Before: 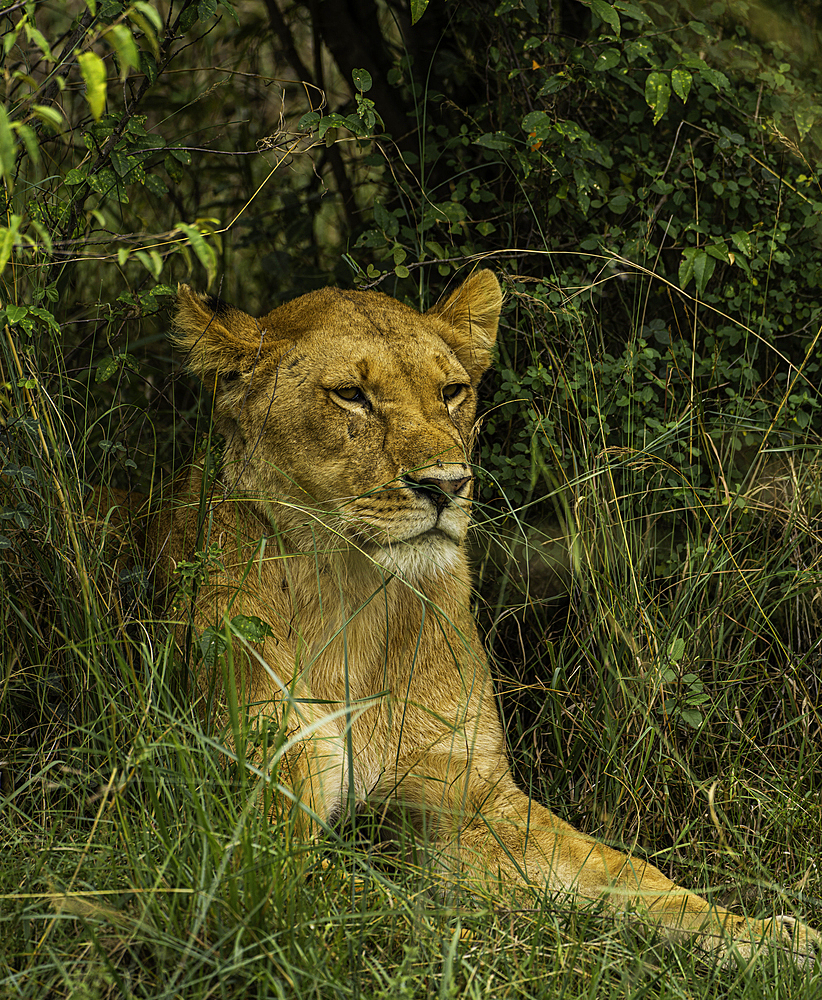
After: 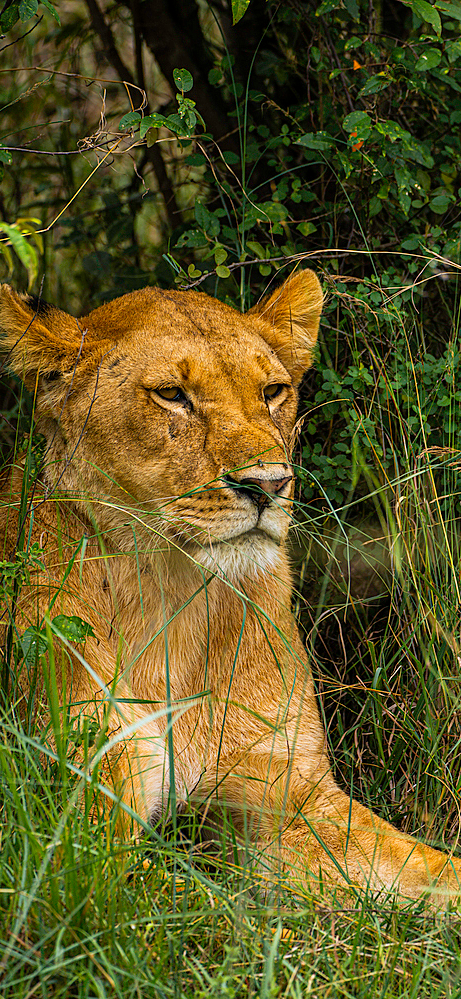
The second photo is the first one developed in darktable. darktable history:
crop: left 21.85%, right 22.05%, bottom 0.006%
color calibration: illuminant as shot in camera, x 0.37, y 0.382, temperature 4317.32 K
